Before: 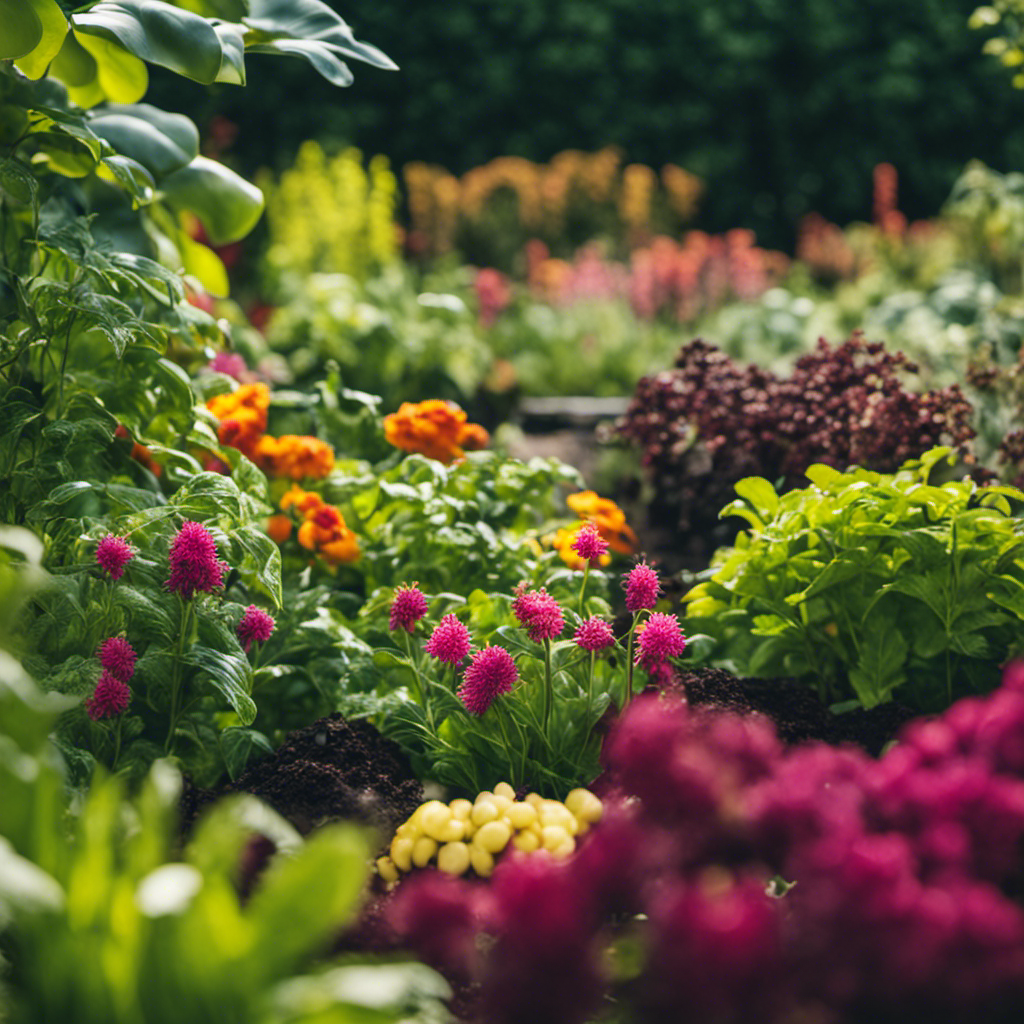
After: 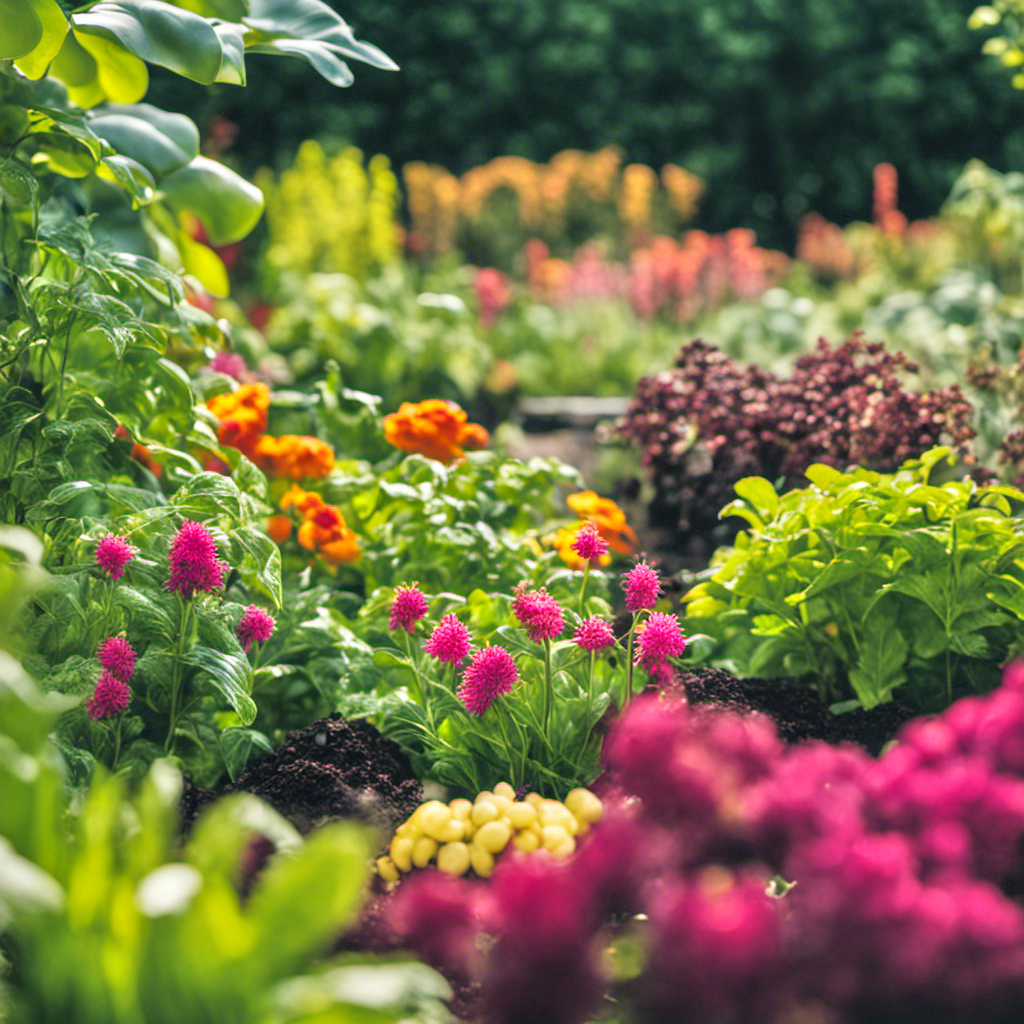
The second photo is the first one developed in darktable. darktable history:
shadows and highlights: radius 108.52, shadows 40.68, highlights -72.88, low approximation 0.01, soften with gaussian
tone equalizer: -7 EV 0.15 EV, -6 EV 0.6 EV, -5 EV 1.15 EV, -4 EV 1.33 EV, -3 EV 1.15 EV, -2 EV 0.6 EV, -1 EV 0.15 EV, mask exposure compensation -0.5 EV
